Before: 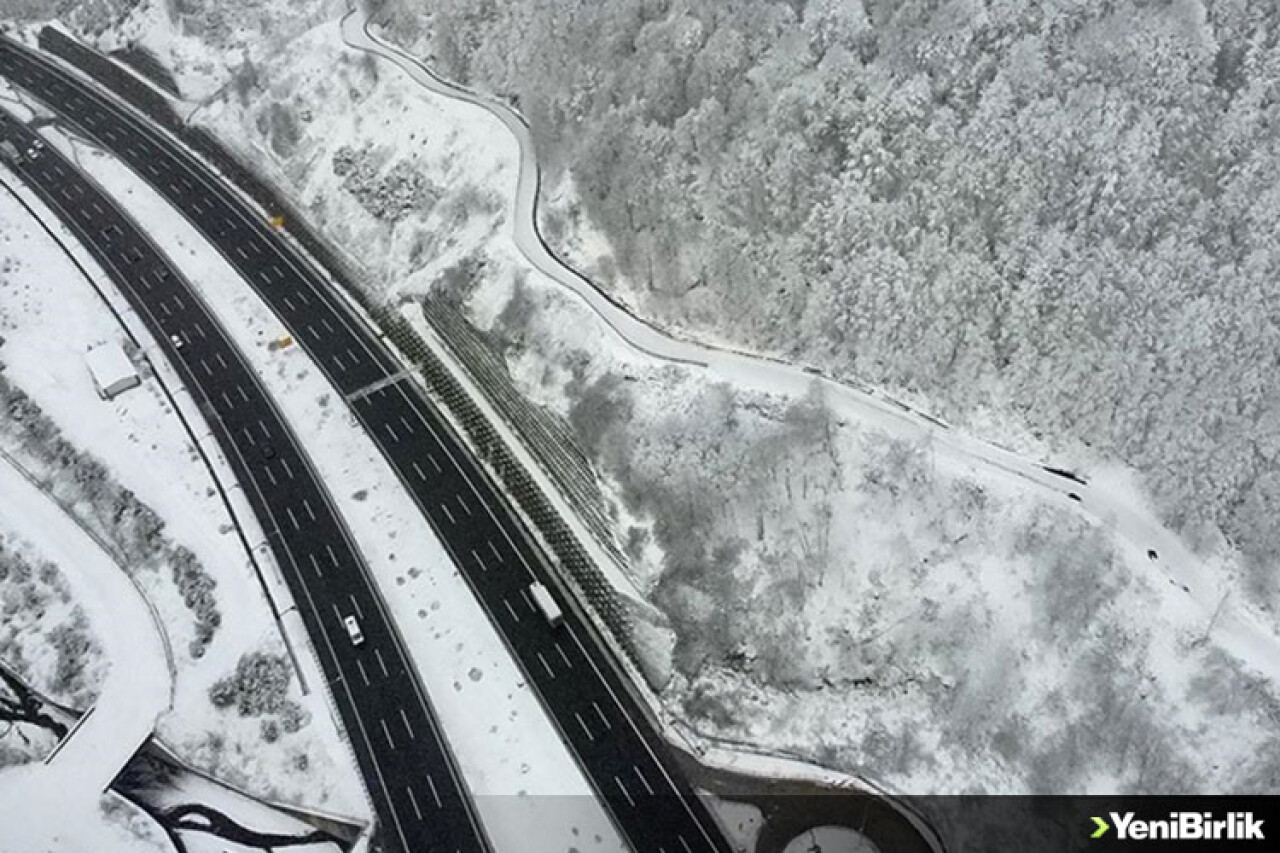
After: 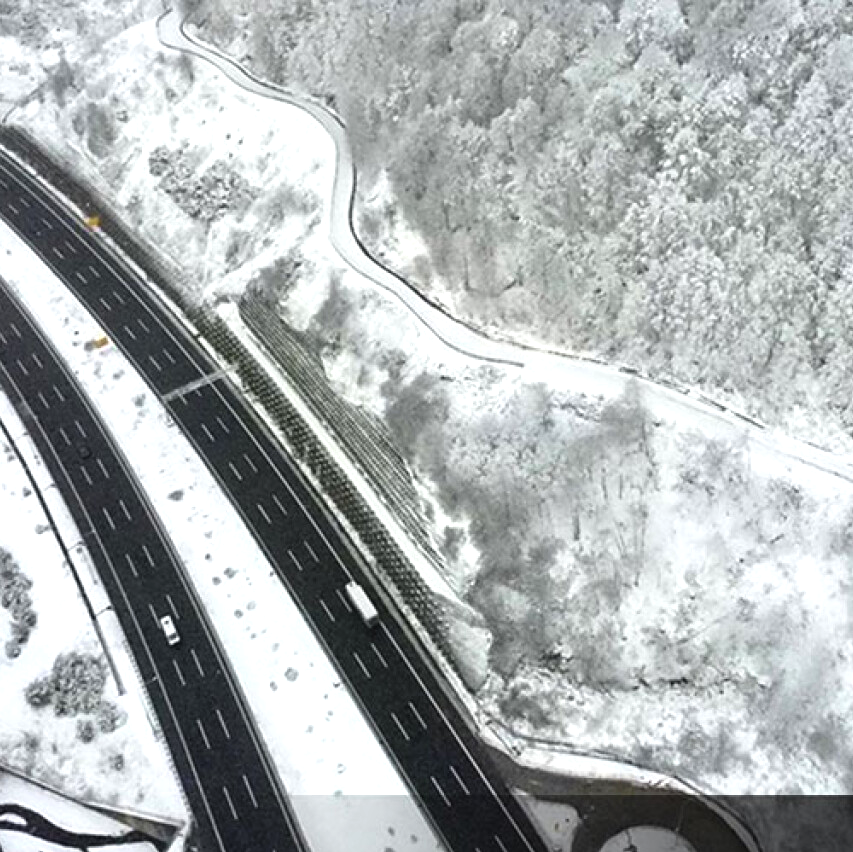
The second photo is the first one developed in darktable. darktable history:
crop and rotate: left 14.385%, right 18.948%
exposure: black level correction -0.002, exposure 0.54 EV, compensate highlight preservation false
